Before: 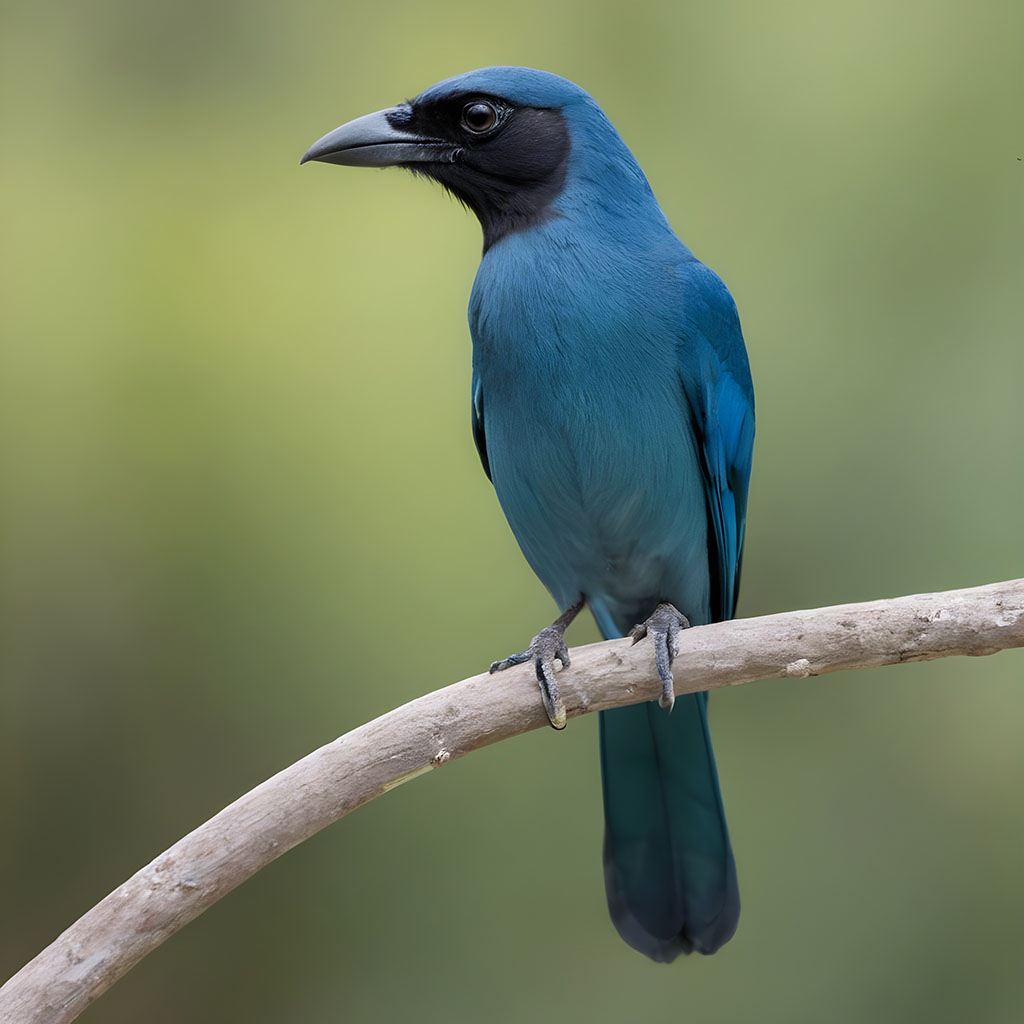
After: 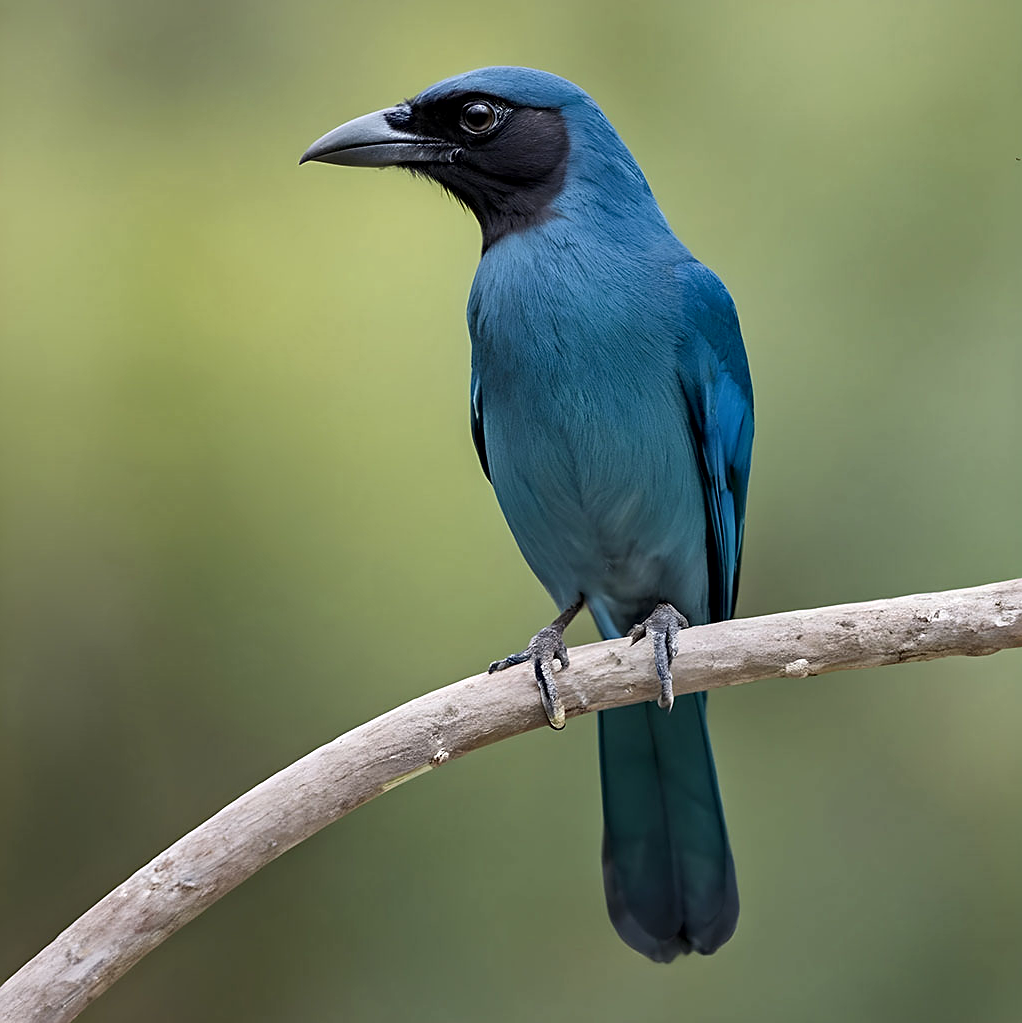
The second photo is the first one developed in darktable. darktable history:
local contrast: mode bilateral grid, contrast 20, coarseness 50, detail 119%, midtone range 0.2
sharpen: on, module defaults
crop: left 0.186%
exposure: compensate highlight preservation false
contrast equalizer: octaves 7, y [[0.5, 0.5, 0.544, 0.569, 0.5, 0.5], [0.5 ×6], [0.5 ×6], [0 ×6], [0 ×6]]
